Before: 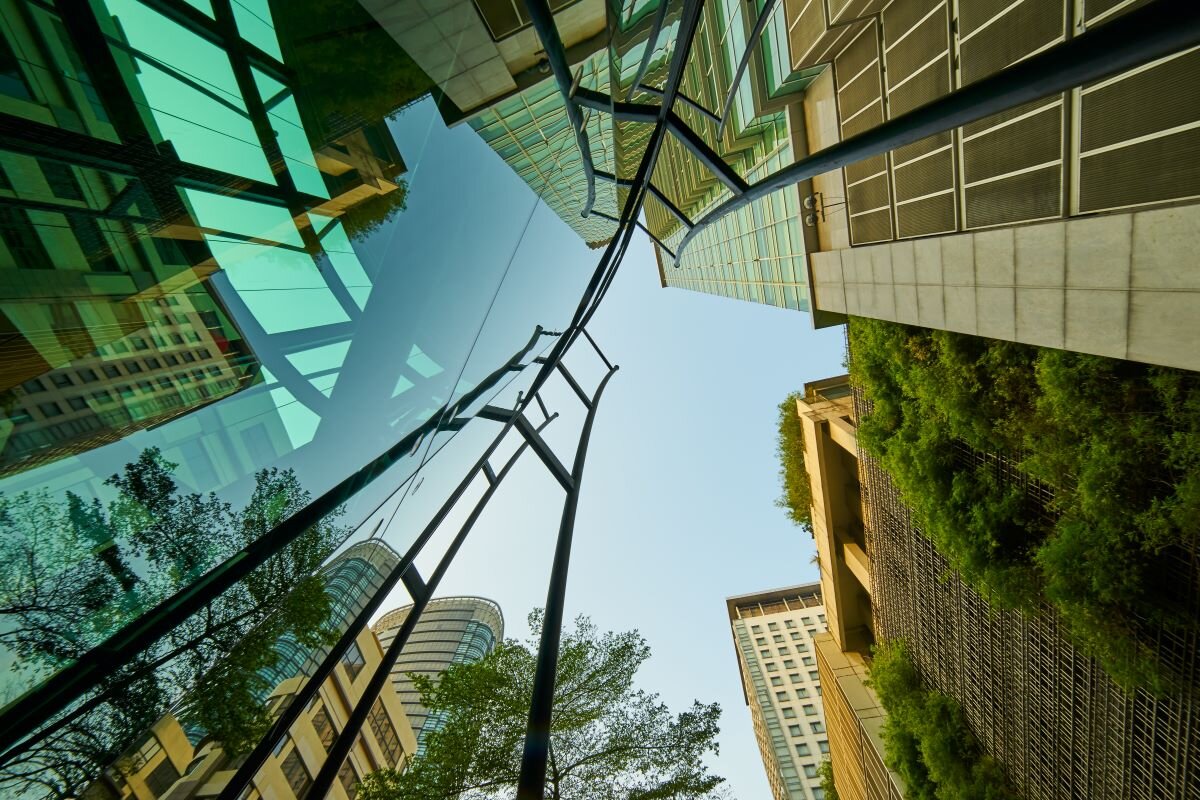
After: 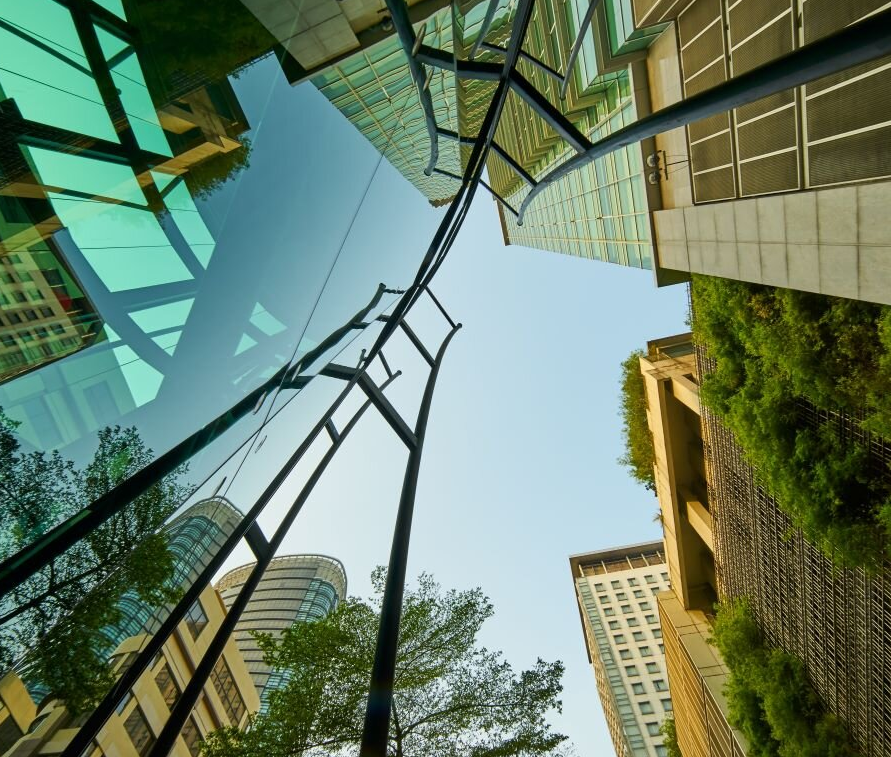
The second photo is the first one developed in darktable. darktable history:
crop and rotate: left 13.158%, top 5.319%, right 12.527%
